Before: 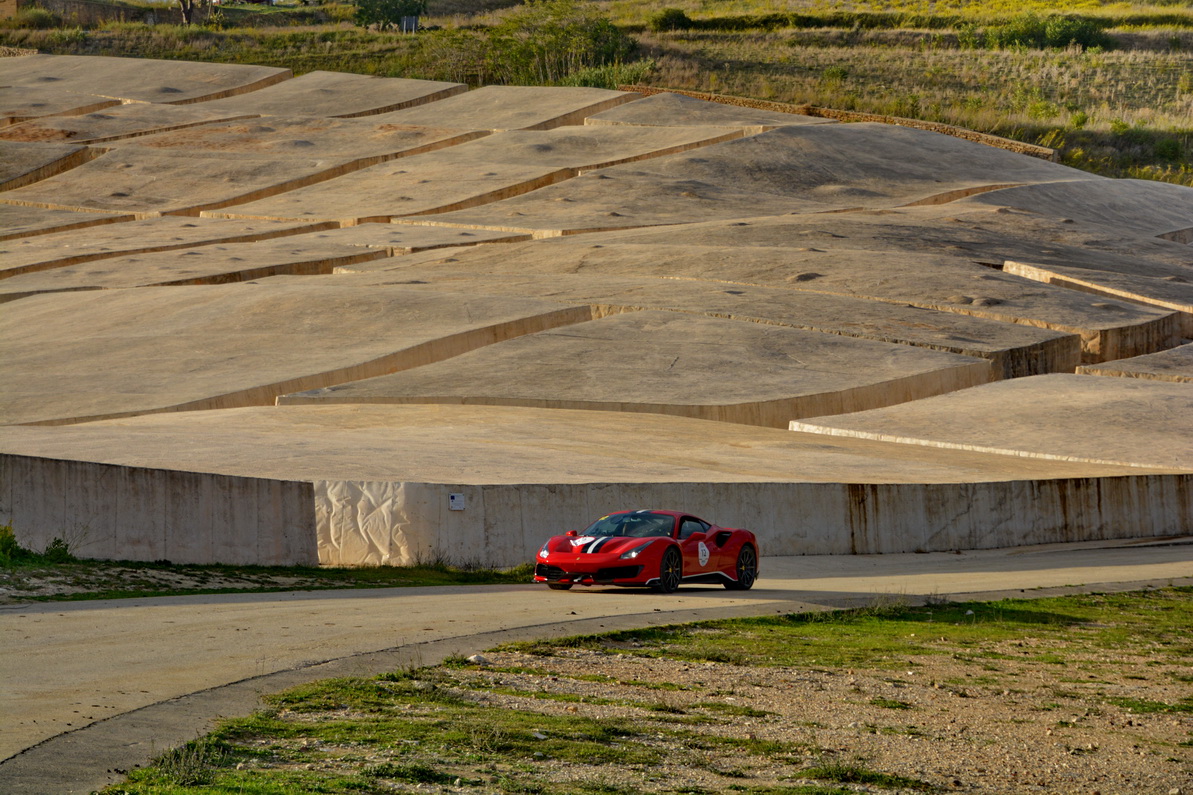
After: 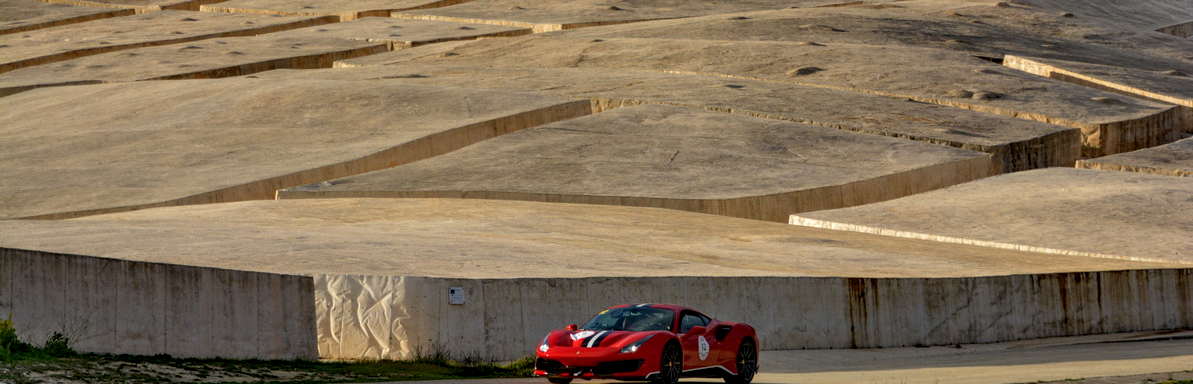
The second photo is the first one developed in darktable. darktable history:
local contrast: detail 130%
crop and rotate: top 26.056%, bottom 25.543%
